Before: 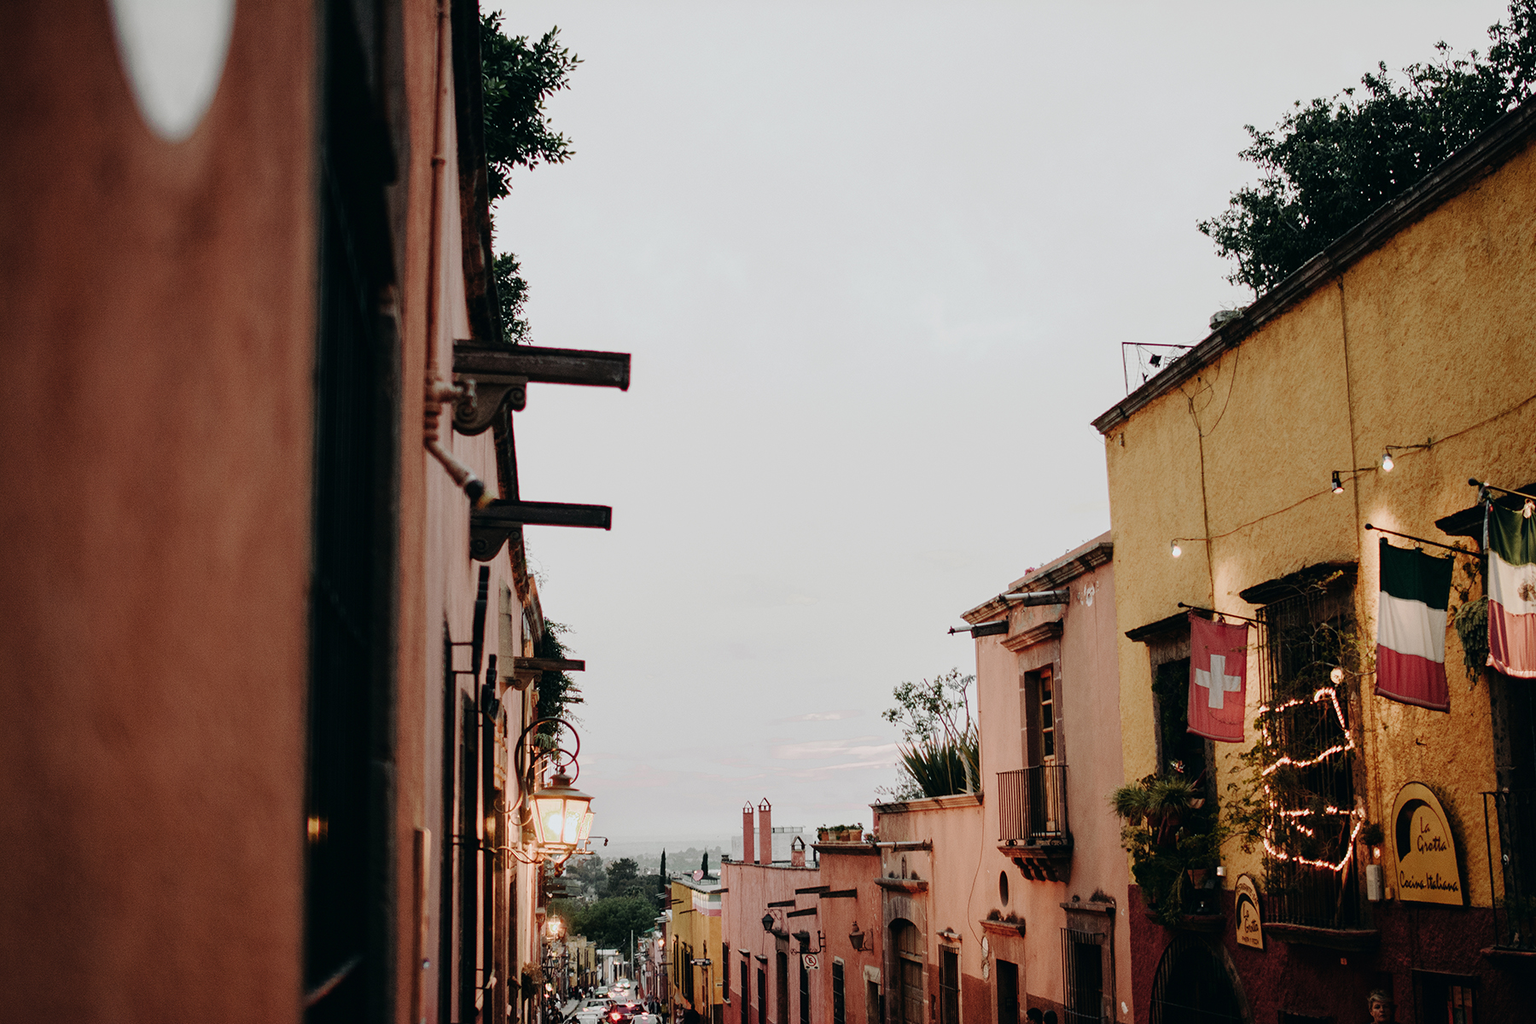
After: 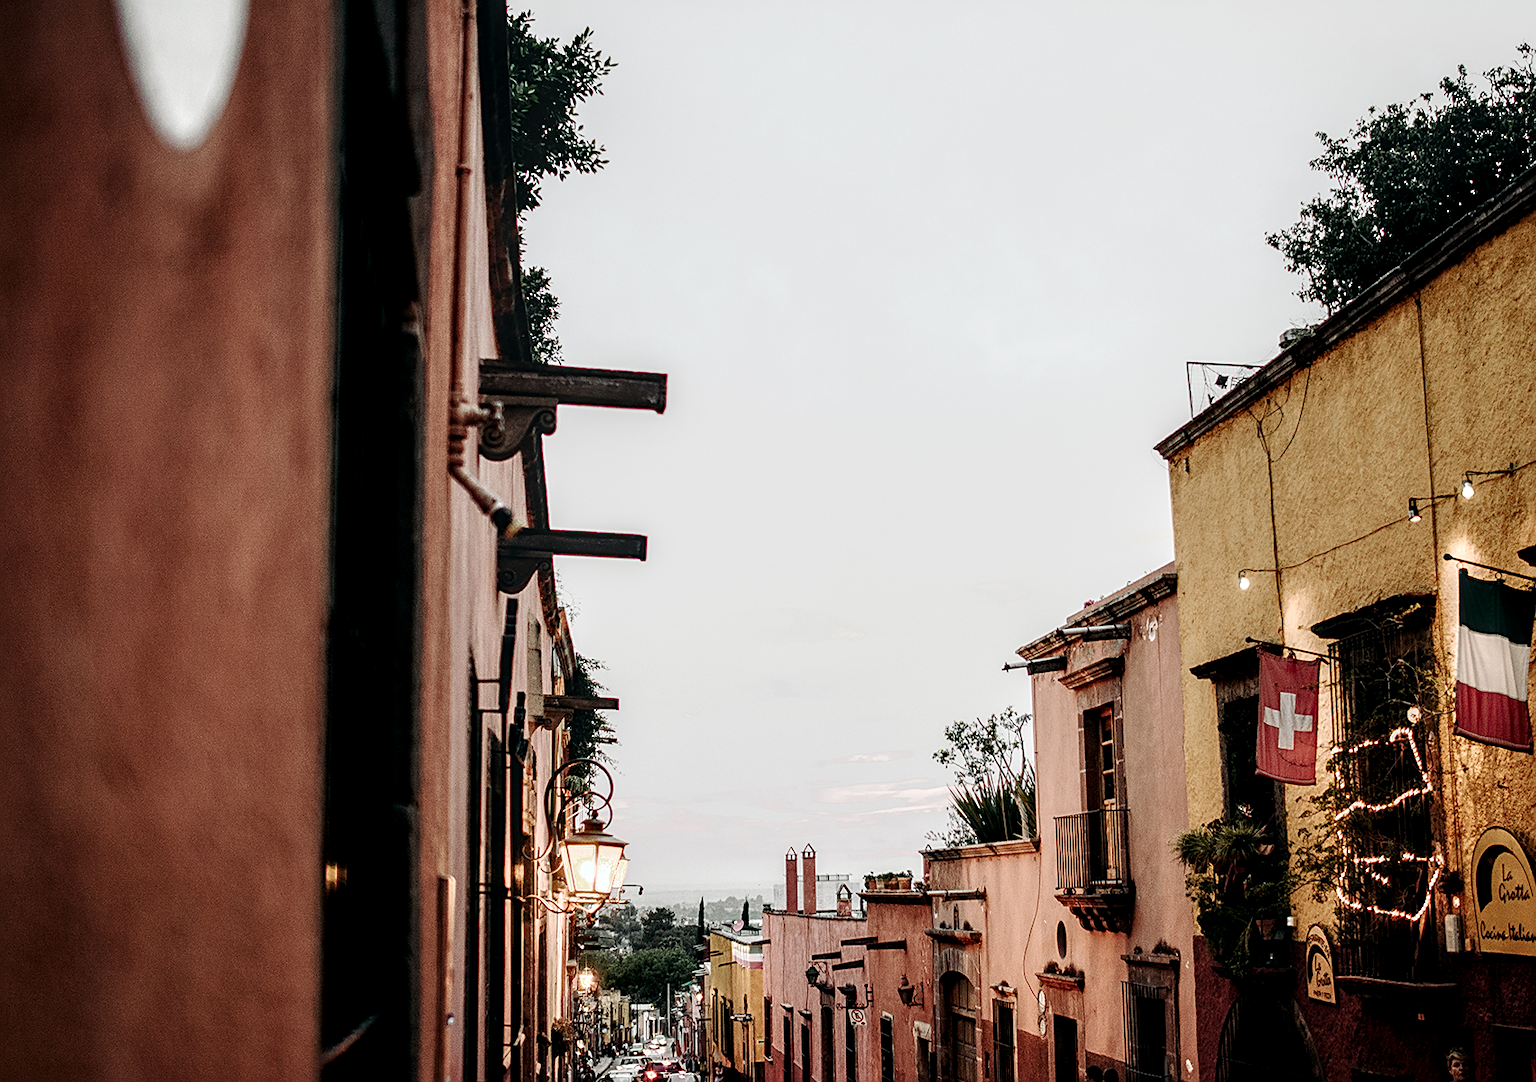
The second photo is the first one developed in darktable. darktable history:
crop and rotate: left 0%, right 5.407%
local contrast: detail 155%
shadows and highlights: shadows -0.738, highlights 38.67, highlights color adjustment 32.36%
sharpen: on, module defaults
contrast brightness saturation: contrast 0.144
